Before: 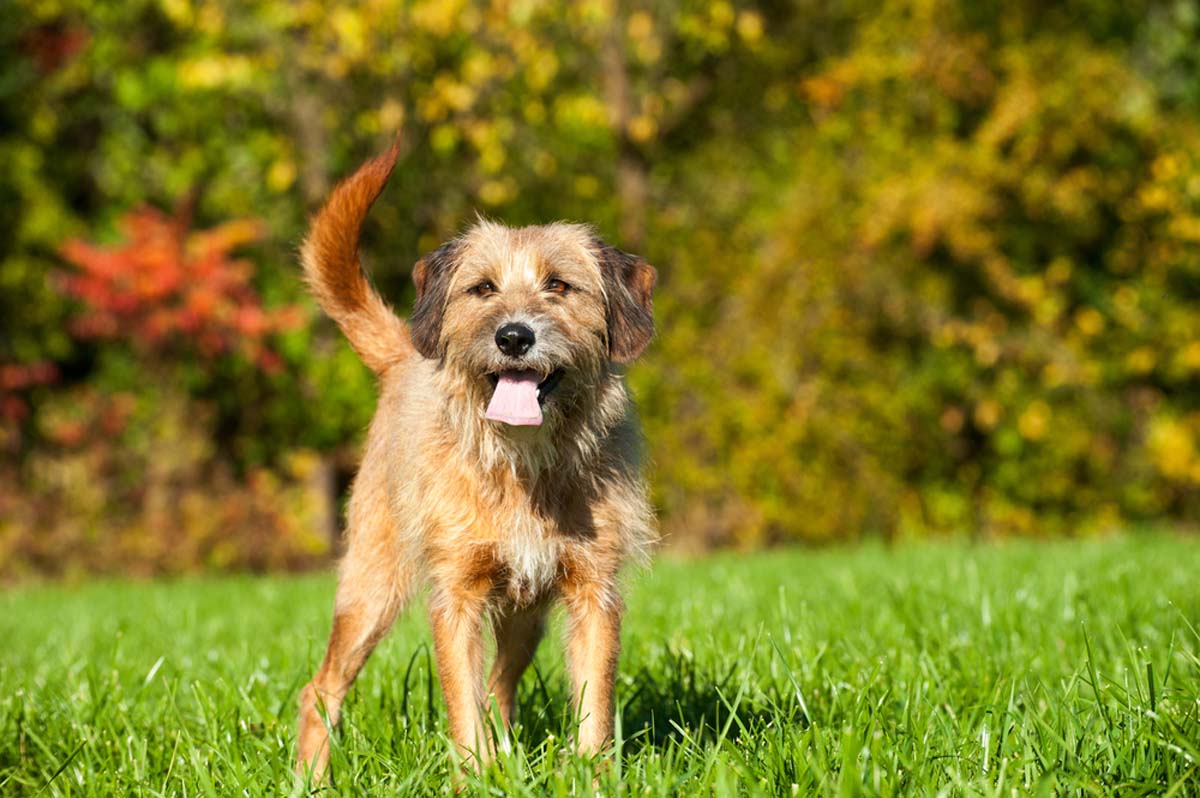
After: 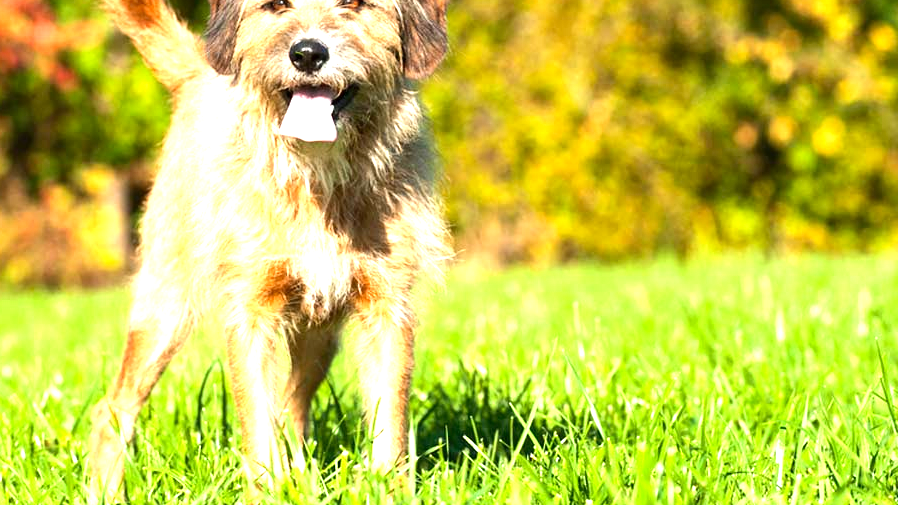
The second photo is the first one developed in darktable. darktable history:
crop and rotate: left 17.235%, top 35.658%, right 7.896%, bottom 1.043%
tone equalizer: -8 EV -0.443 EV, -7 EV -0.408 EV, -6 EV -0.37 EV, -5 EV -0.251 EV, -3 EV 0.215 EV, -2 EV 0.318 EV, -1 EV 0.391 EV, +0 EV 0.408 EV, edges refinement/feathering 500, mask exposure compensation -1.57 EV, preserve details no
levels: levels [0, 0.435, 0.917]
exposure: exposure 0.774 EV, compensate highlight preservation false
